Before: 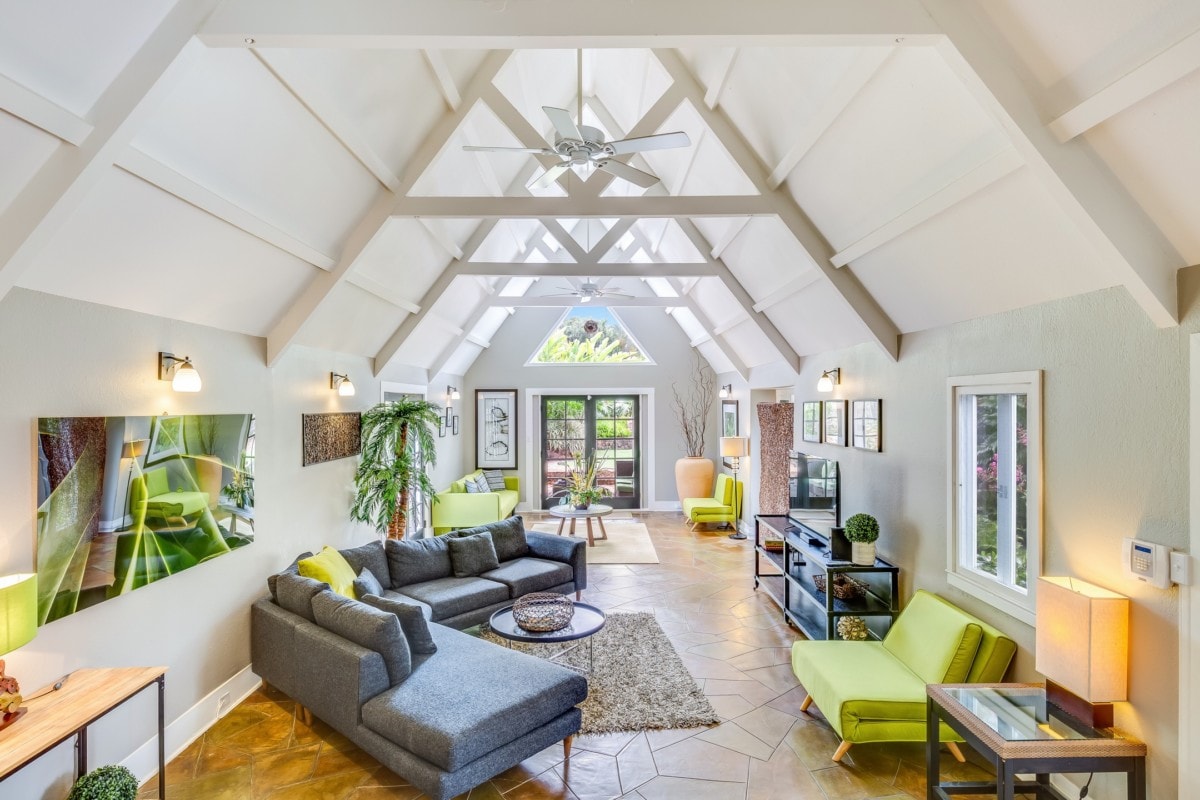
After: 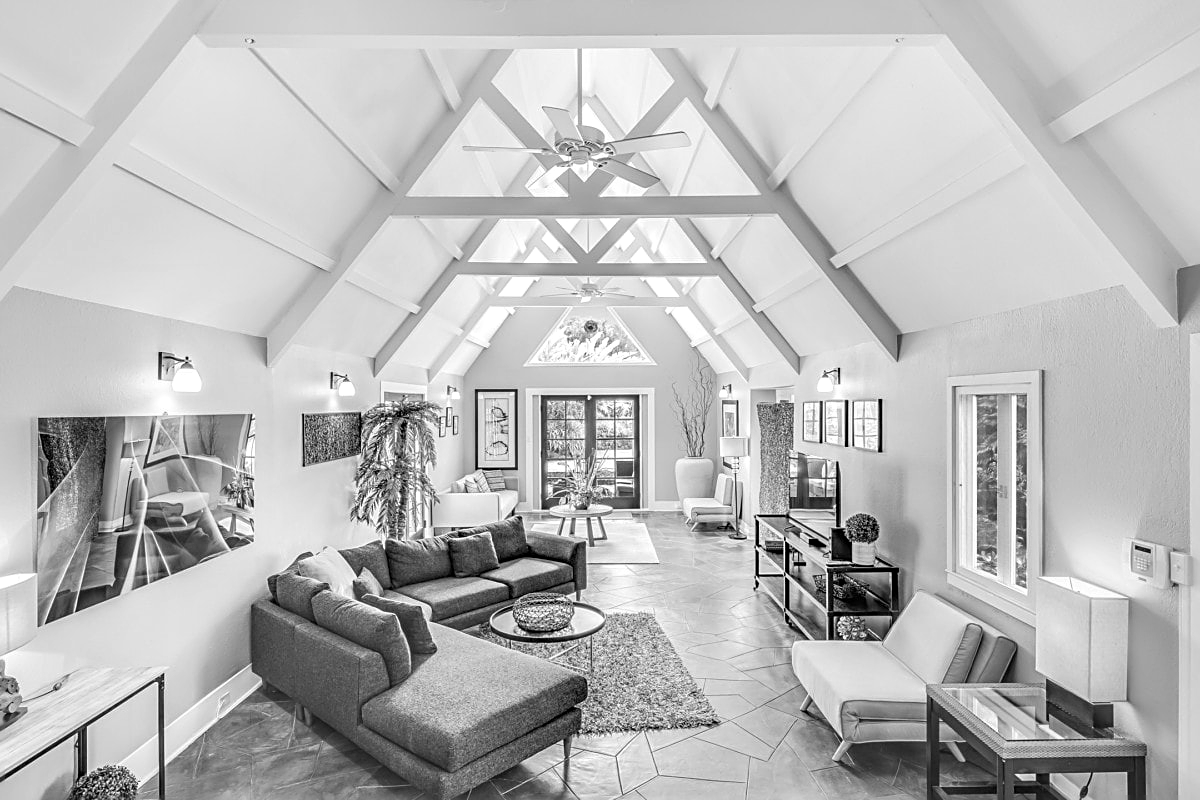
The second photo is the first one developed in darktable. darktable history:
monochrome: on, module defaults
exposure: exposure 0.178 EV, compensate exposure bias true, compensate highlight preservation false
color balance rgb: linear chroma grading › global chroma 15%, perceptual saturation grading › global saturation 30%
sharpen: amount 0.6
